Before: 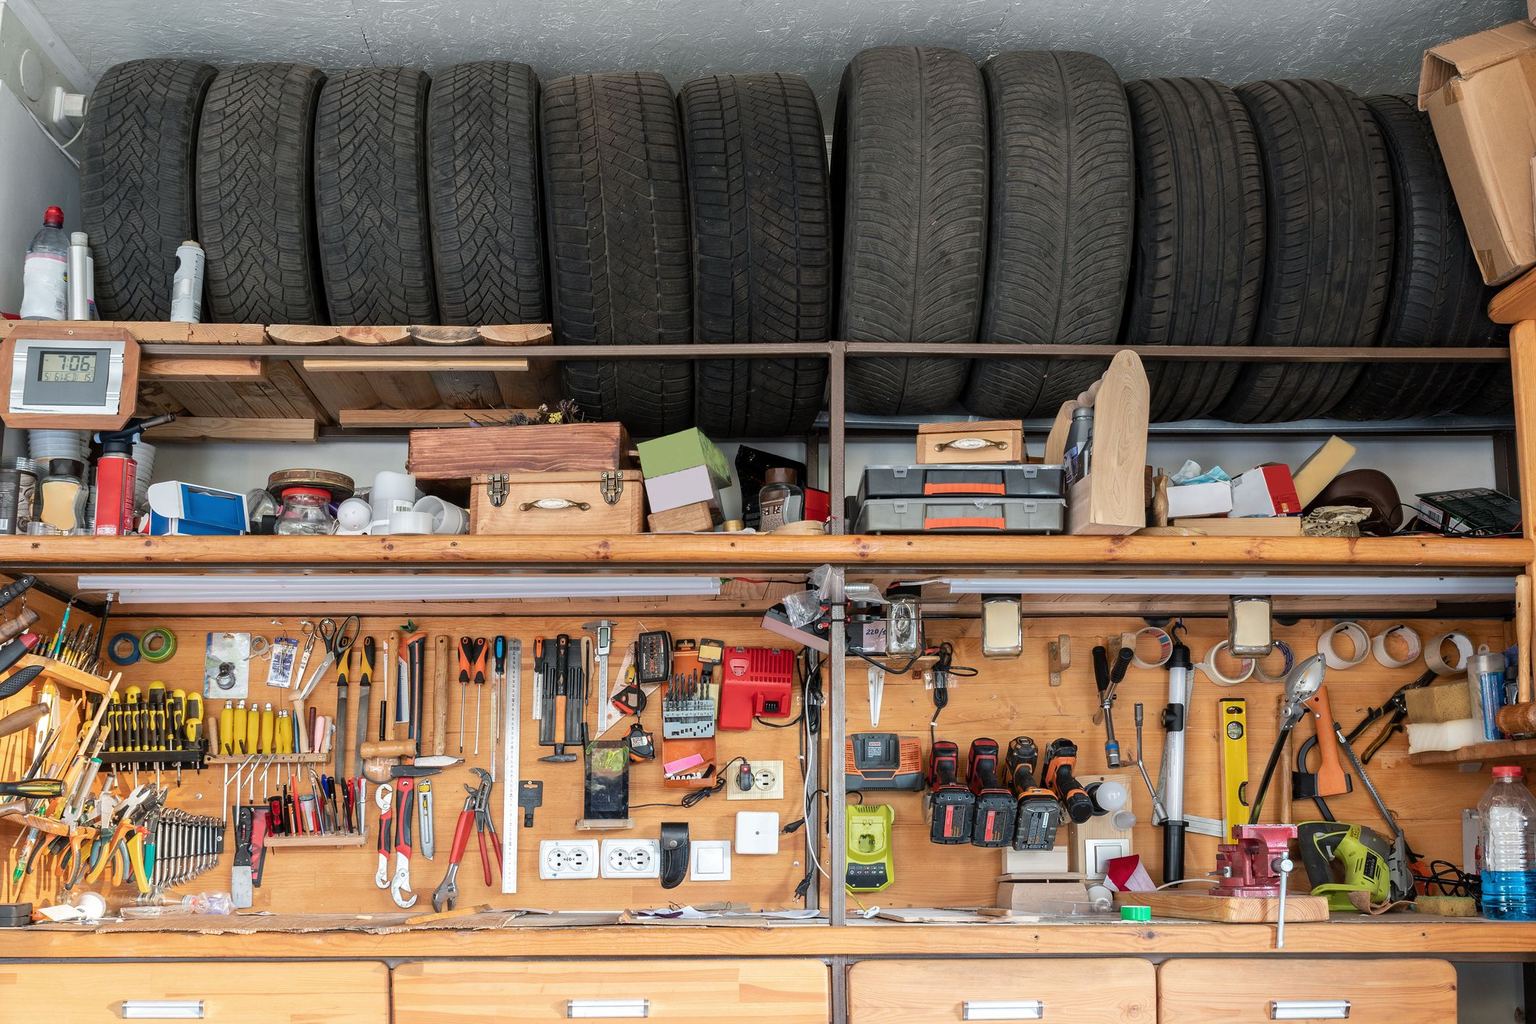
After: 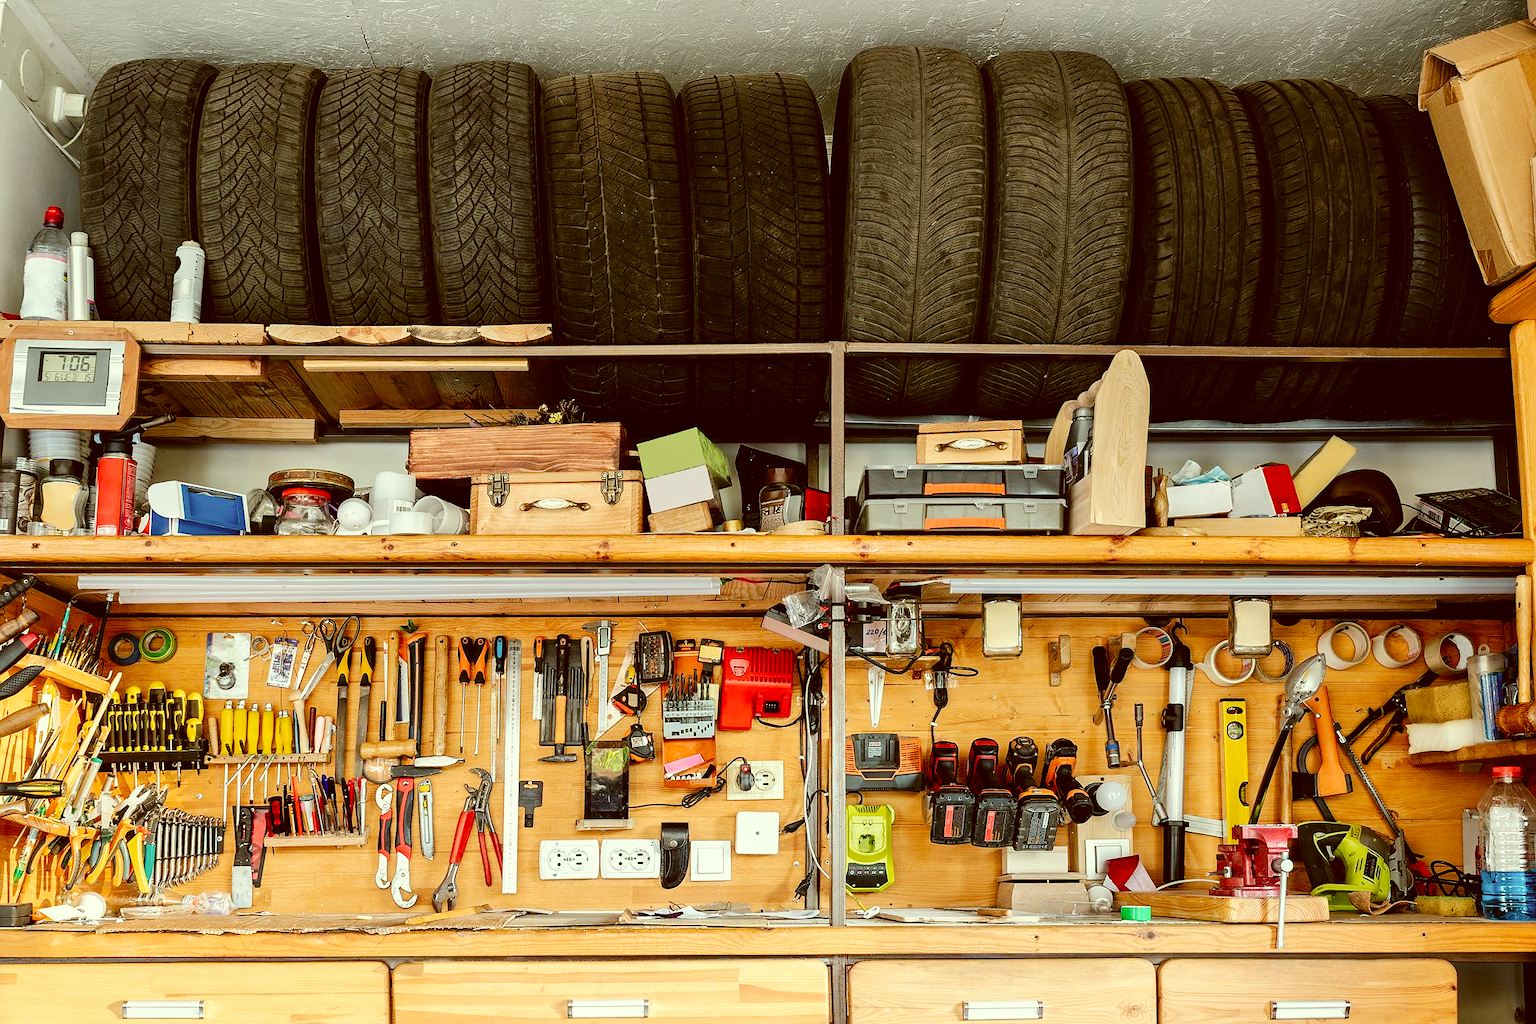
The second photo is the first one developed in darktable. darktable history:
shadows and highlights: shadows 34.53, highlights -35.13, soften with gaussian
tone equalizer: edges refinement/feathering 500, mask exposure compensation -1.57 EV, preserve details no
sharpen: radius 1.039
color correction: highlights a* -5.53, highlights b* 9.8, shadows a* 9.54, shadows b* 25.05
tone curve: curves: ch0 [(0, 0) (0.003, 0.003) (0.011, 0.005) (0.025, 0.008) (0.044, 0.012) (0.069, 0.02) (0.1, 0.031) (0.136, 0.047) (0.177, 0.088) (0.224, 0.141) (0.277, 0.222) (0.335, 0.32) (0.399, 0.422) (0.468, 0.523) (0.543, 0.621) (0.623, 0.715) (0.709, 0.796) (0.801, 0.88) (0.898, 0.962) (1, 1)], preserve colors none
